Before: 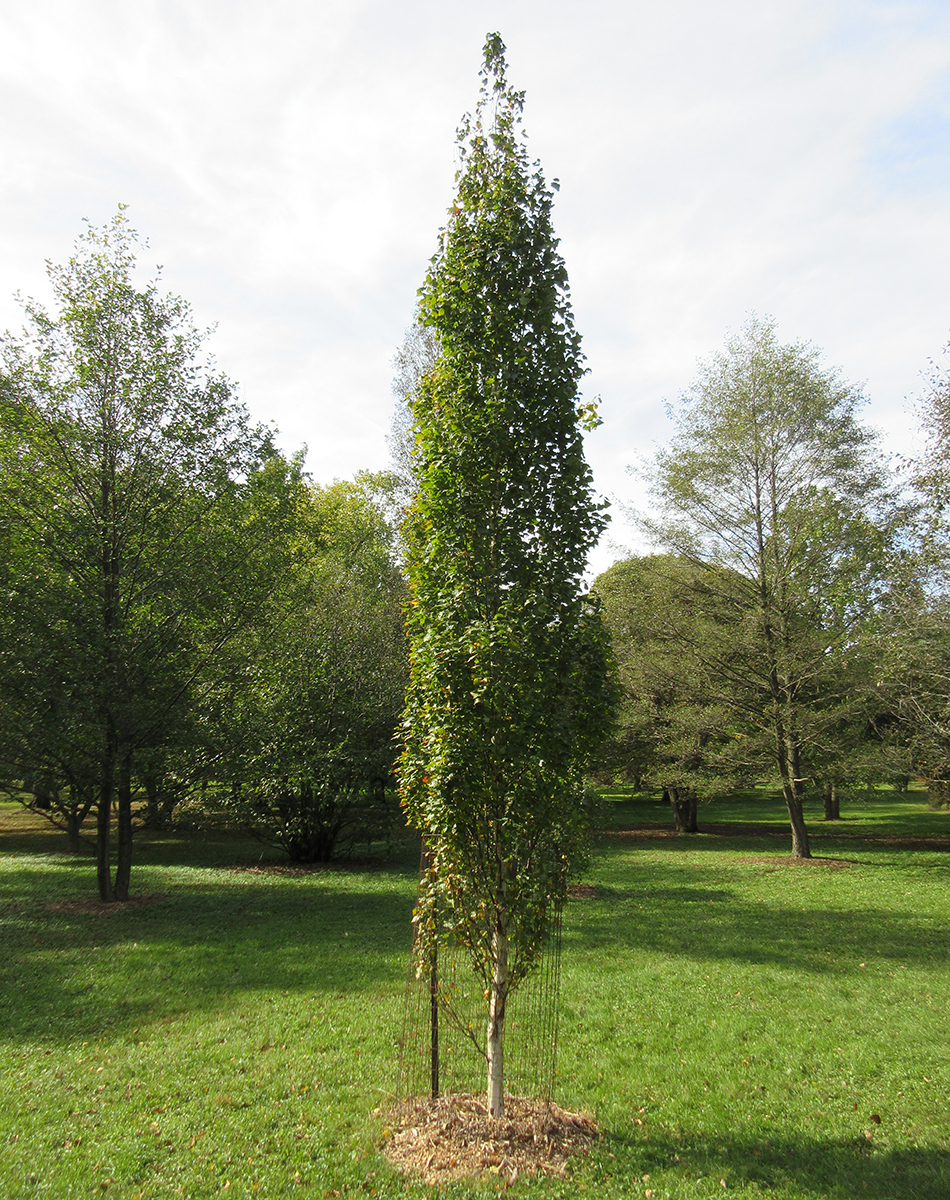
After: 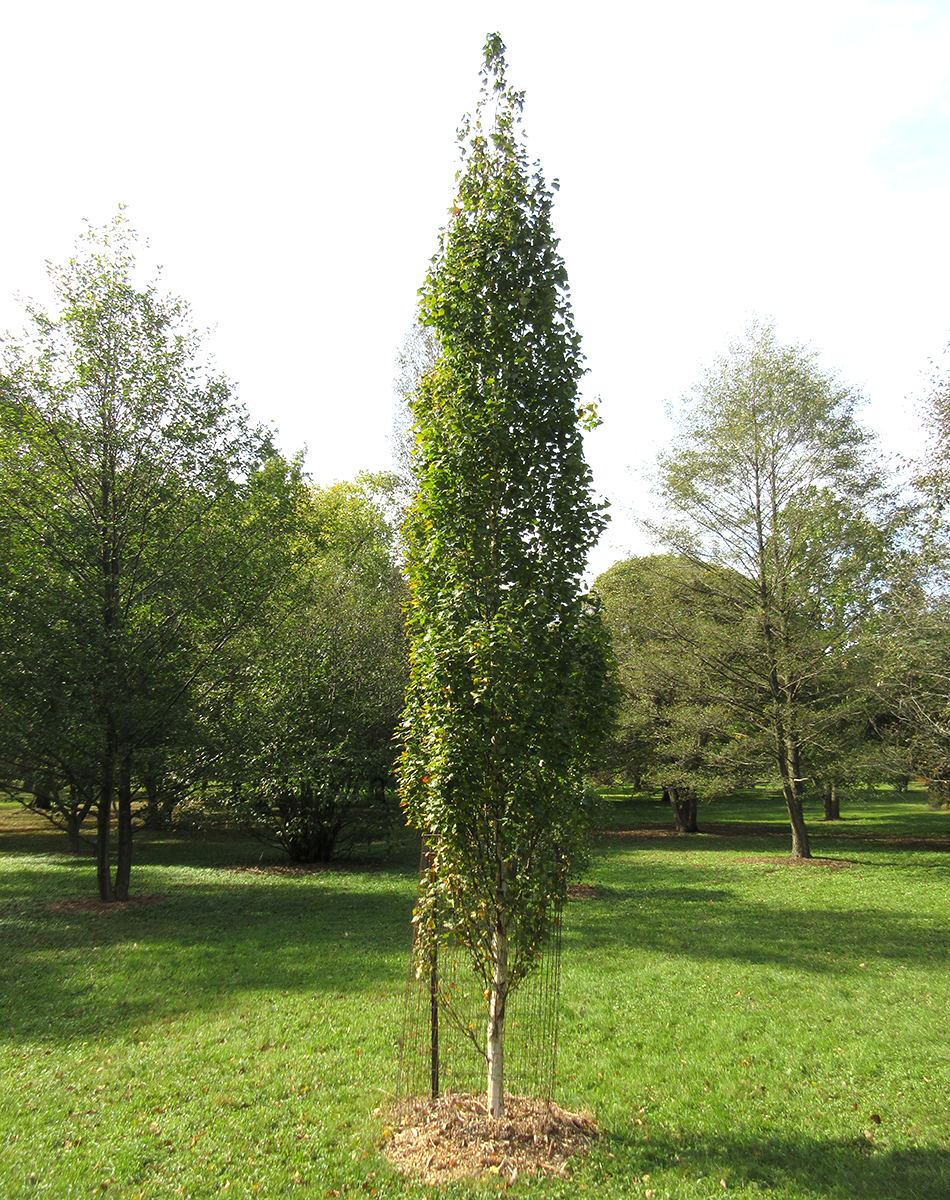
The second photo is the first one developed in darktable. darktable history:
tone equalizer: -8 EV -0.444 EV, -7 EV -0.396 EV, -6 EV -0.318 EV, -5 EV -0.219 EV, -3 EV 0.22 EV, -2 EV 0.351 EV, -1 EV 0.371 EV, +0 EV 0.402 EV, smoothing diameter 24.93%, edges refinement/feathering 6.72, preserve details guided filter
